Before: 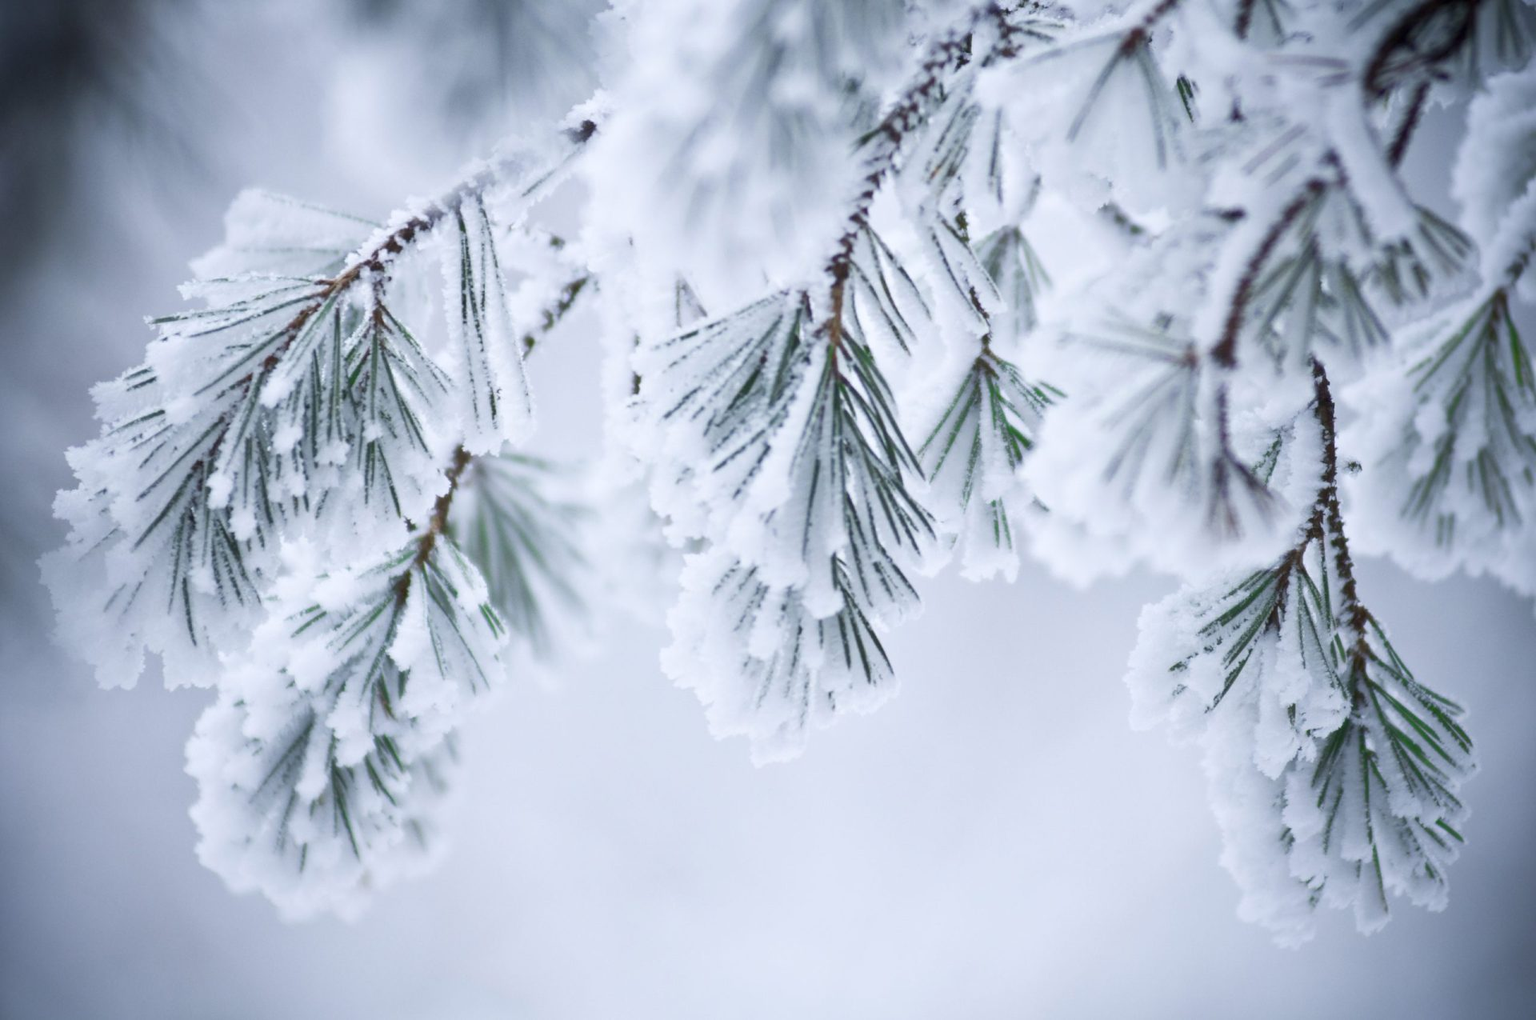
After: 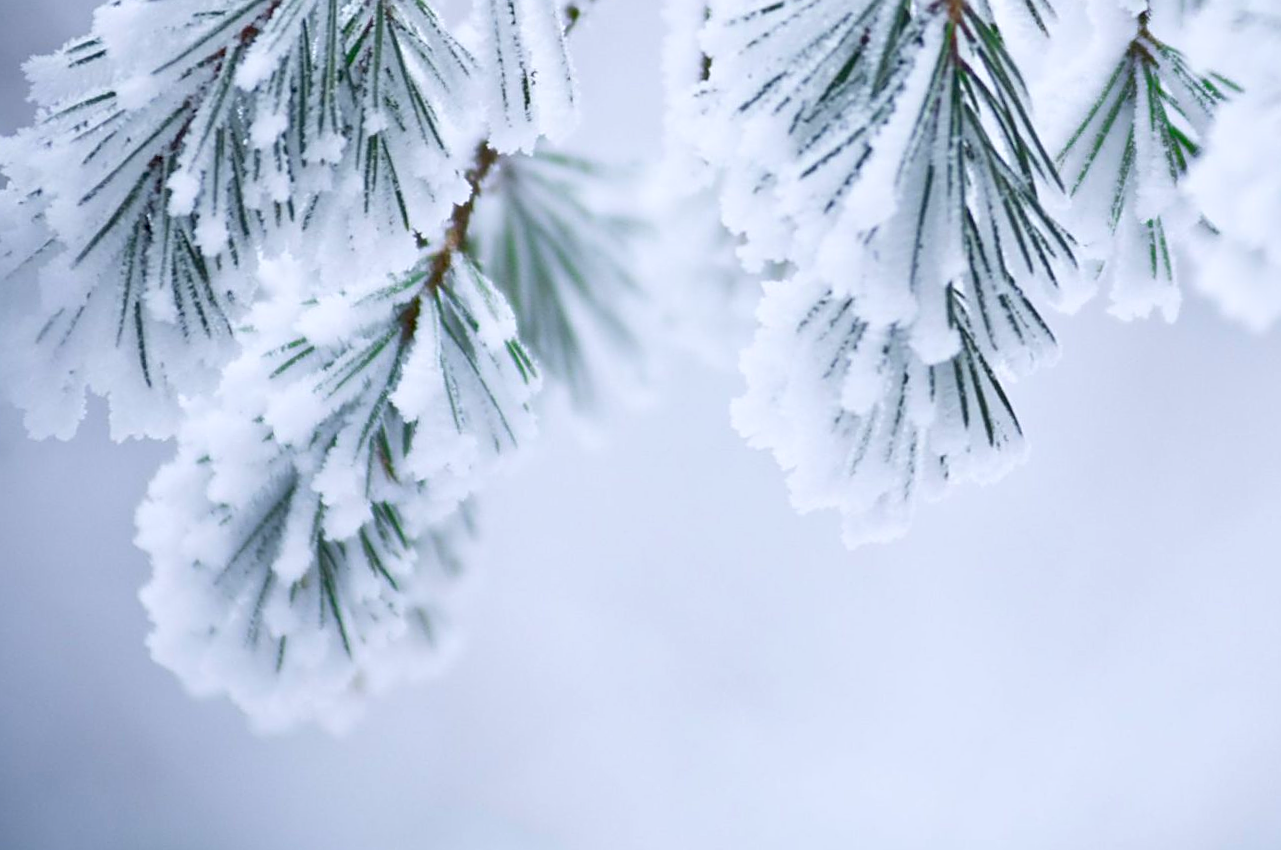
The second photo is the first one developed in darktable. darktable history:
crop and rotate: angle -0.82°, left 3.85%, top 31.828%, right 27.992%
color balance rgb: perceptual saturation grading › global saturation 20%, global vibrance 20%
sharpen: on, module defaults
exposure: black level correction 0.009, exposure 0.014 EV, compensate highlight preservation false
